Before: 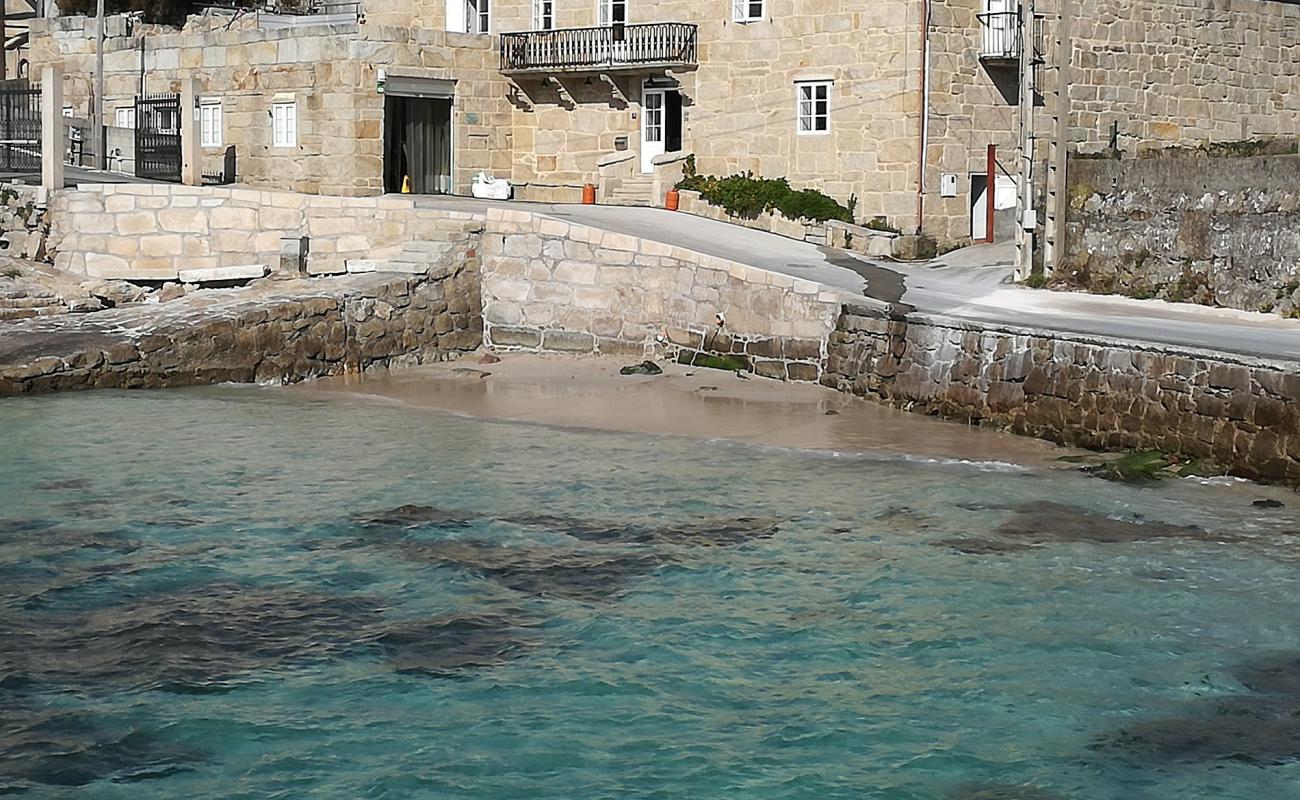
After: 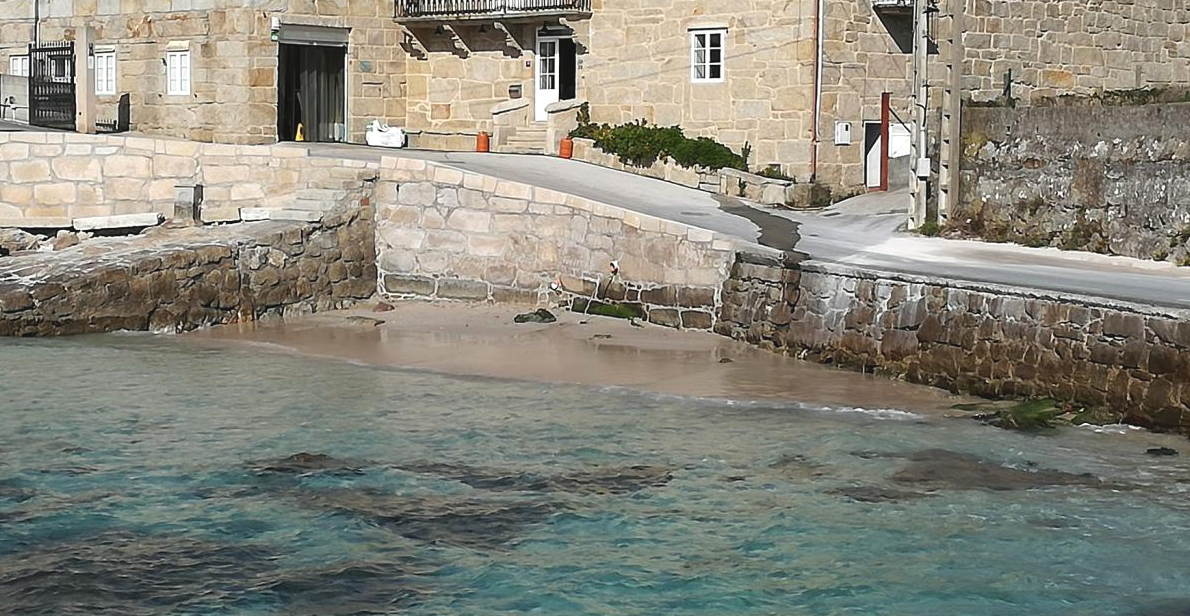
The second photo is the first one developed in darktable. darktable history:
color balance: contrast 10%
contrast brightness saturation: contrast -0.1, saturation -0.1
crop: left 8.155%, top 6.611%, bottom 15.385%
